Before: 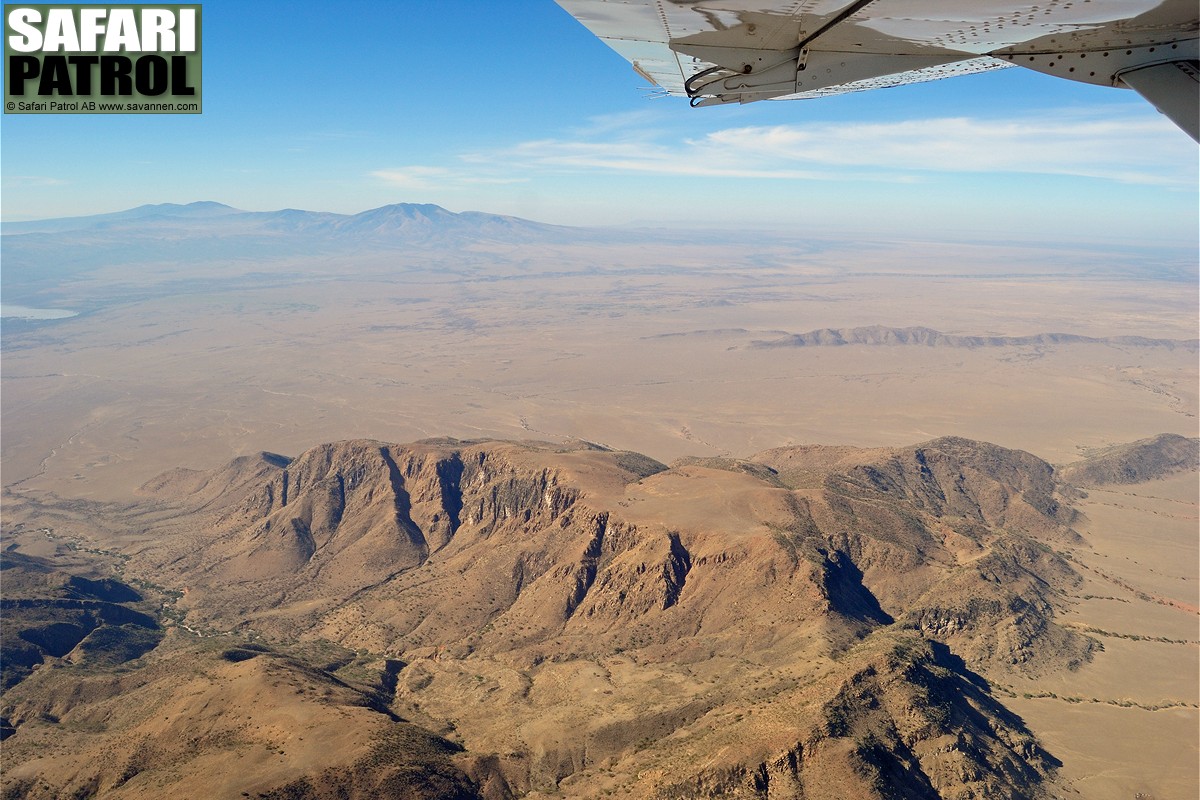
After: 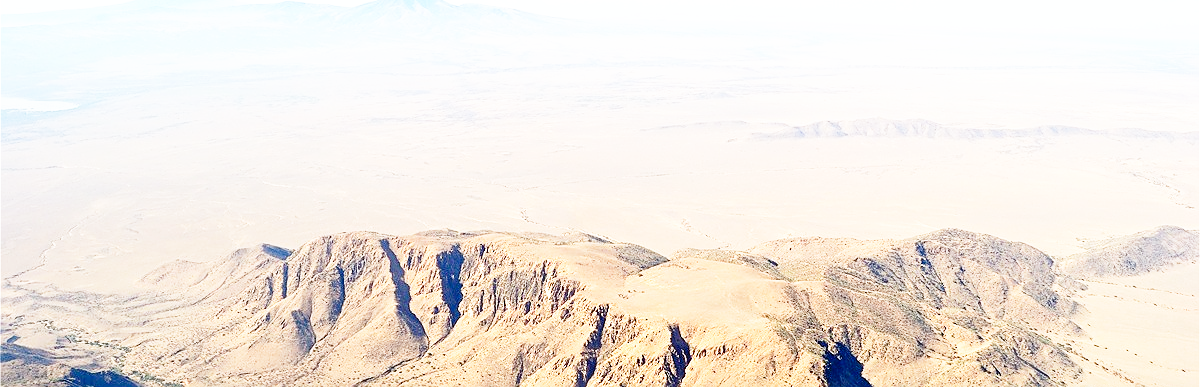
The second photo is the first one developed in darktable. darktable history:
crop and rotate: top 26.056%, bottom 25.543%
base curve: curves: ch0 [(0, 0) (0.012, 0.01) (0.073, 0.168) (0.31, 0.711) (0.645, 0.957) (1, 1)], preserve colors none
exposure: black level correction 0, exposure 0.7 EV, compensate exposure bias true, compensate highlight preservation false
sharpen: radius 0.969, amount 0.604
